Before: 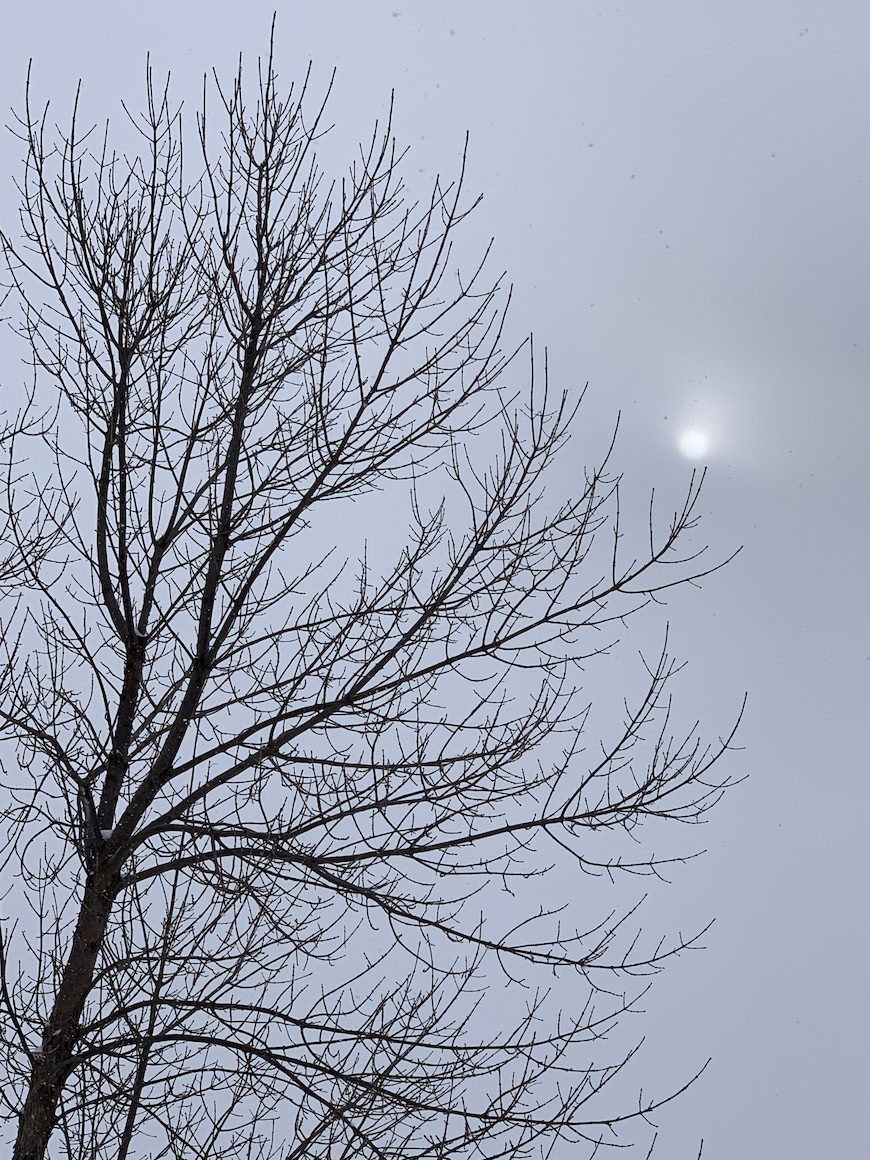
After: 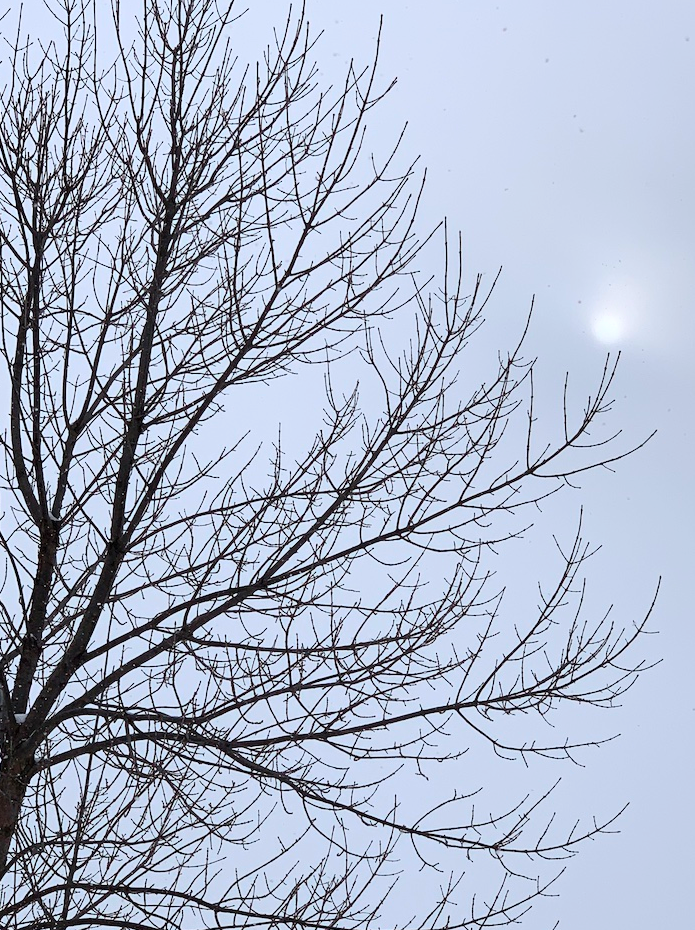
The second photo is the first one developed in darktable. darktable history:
crop and rotate: left 9.997%, top 10.027%, right 10.062%, bottom 9.729%
contrast brightness saturation: contrast 0.202, brightness 0.163, saturation 0.216
